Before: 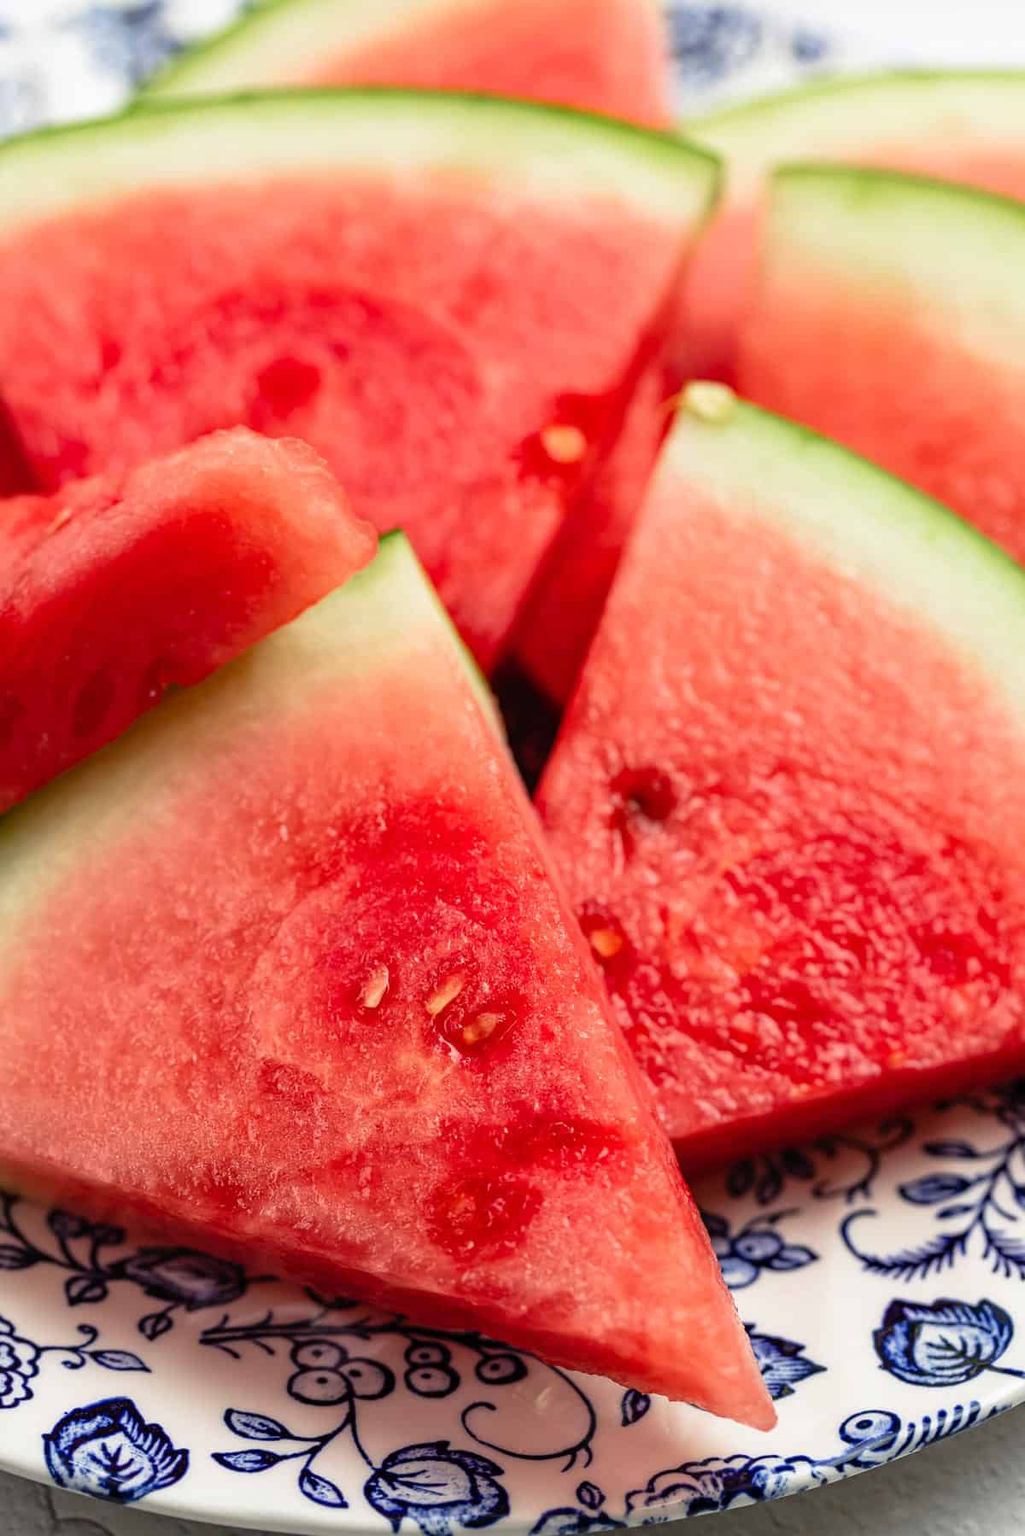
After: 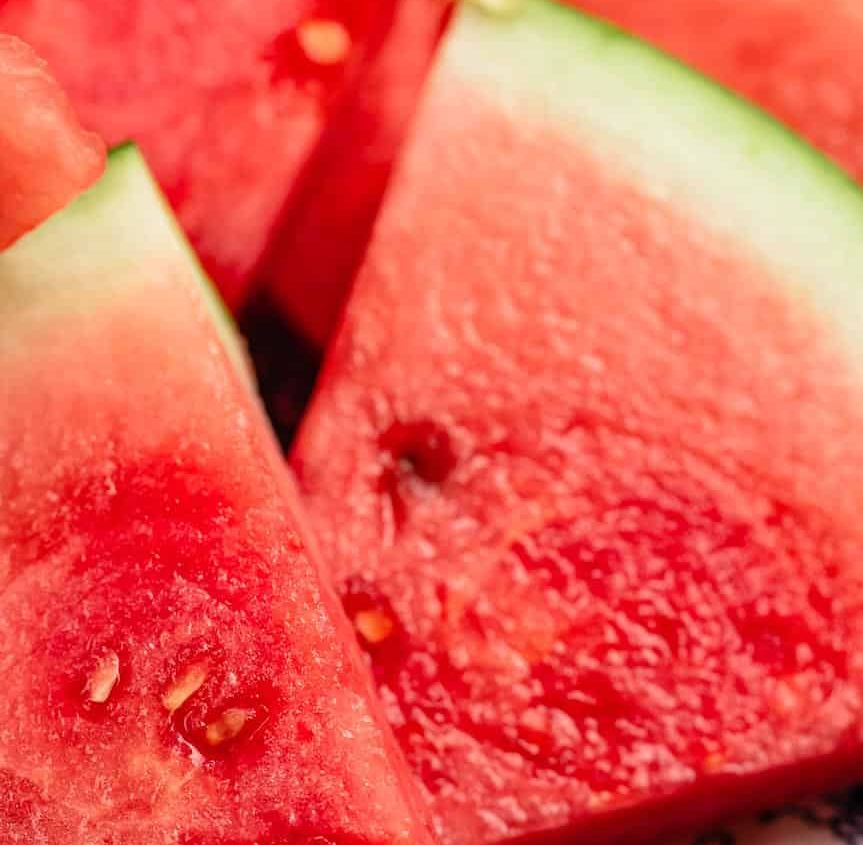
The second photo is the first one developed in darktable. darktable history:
crop and rotate: left 28.042%, top 26.679%, bottom 26.347%
